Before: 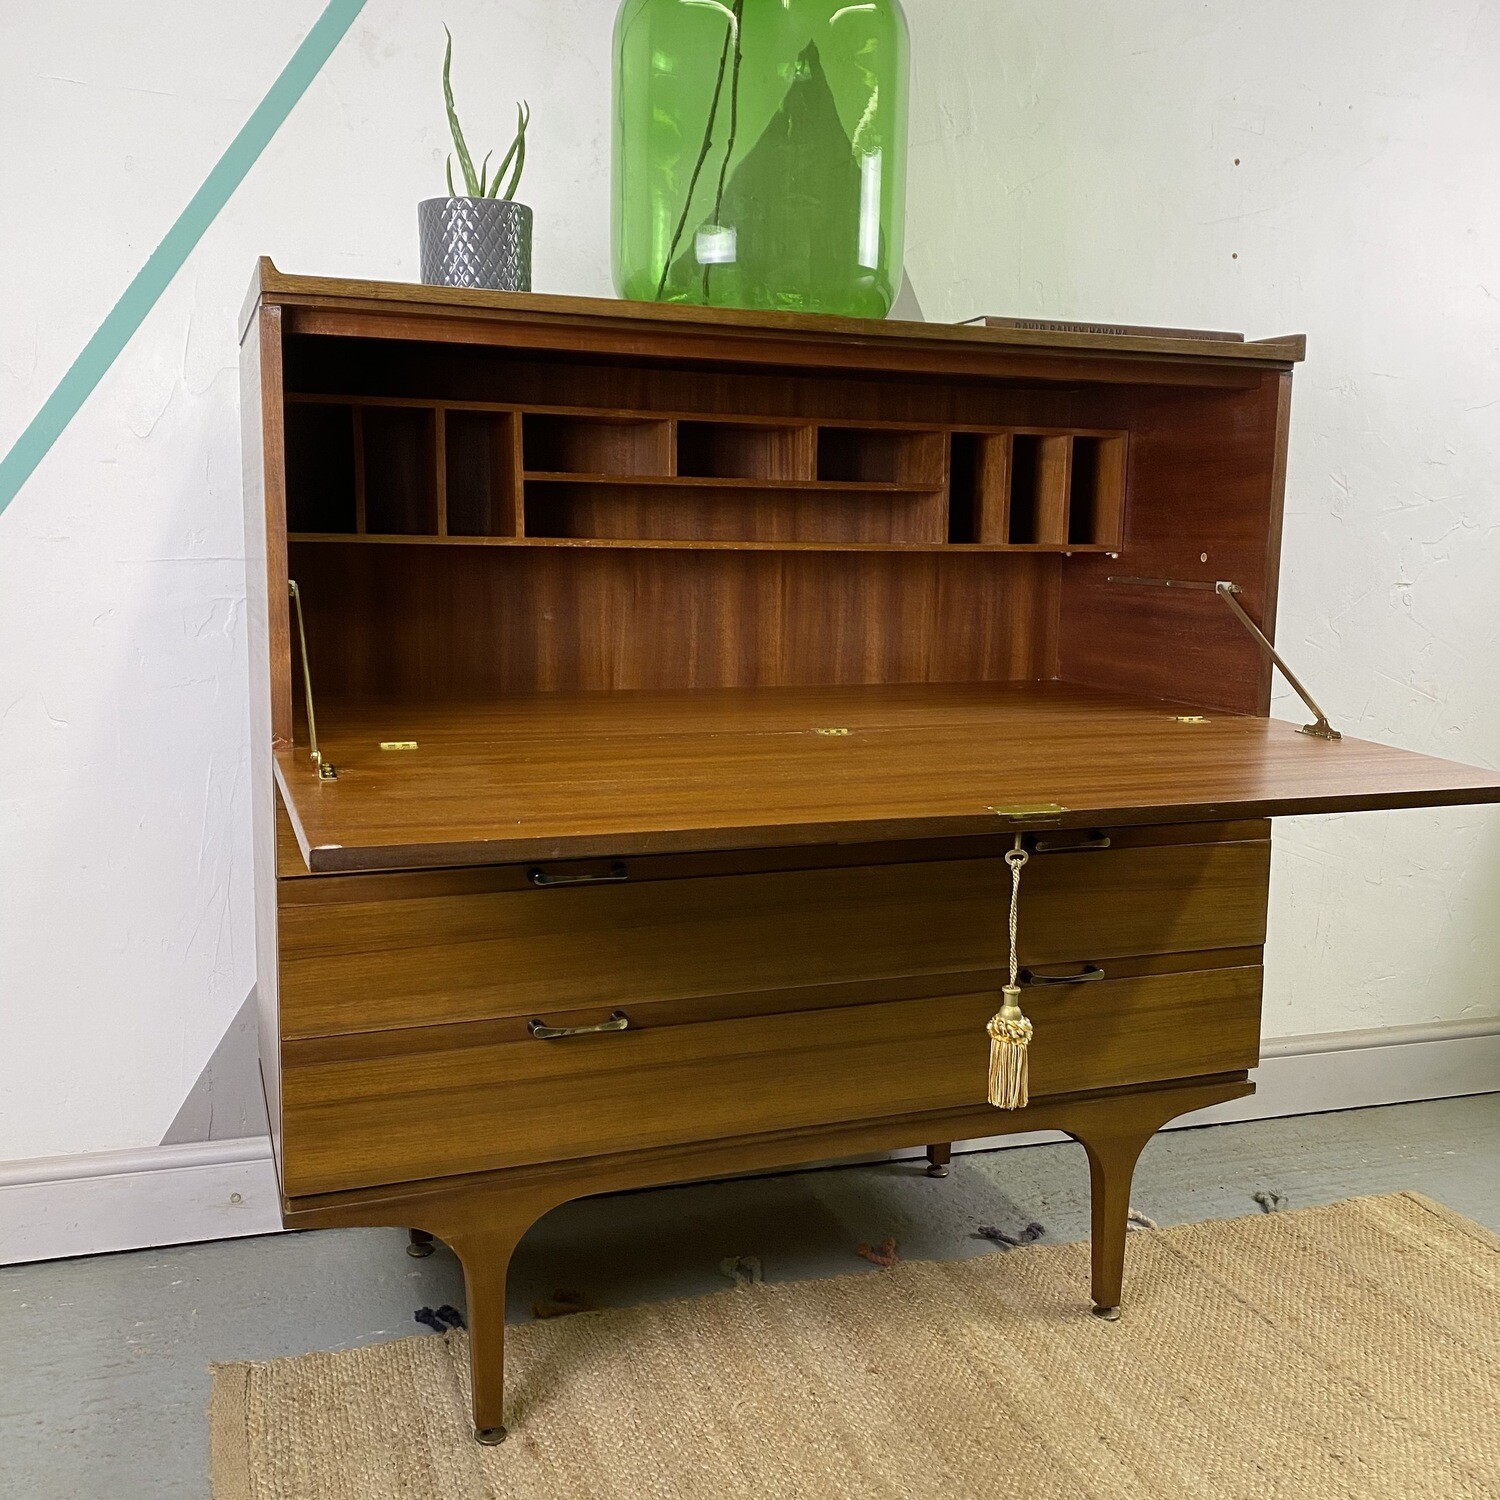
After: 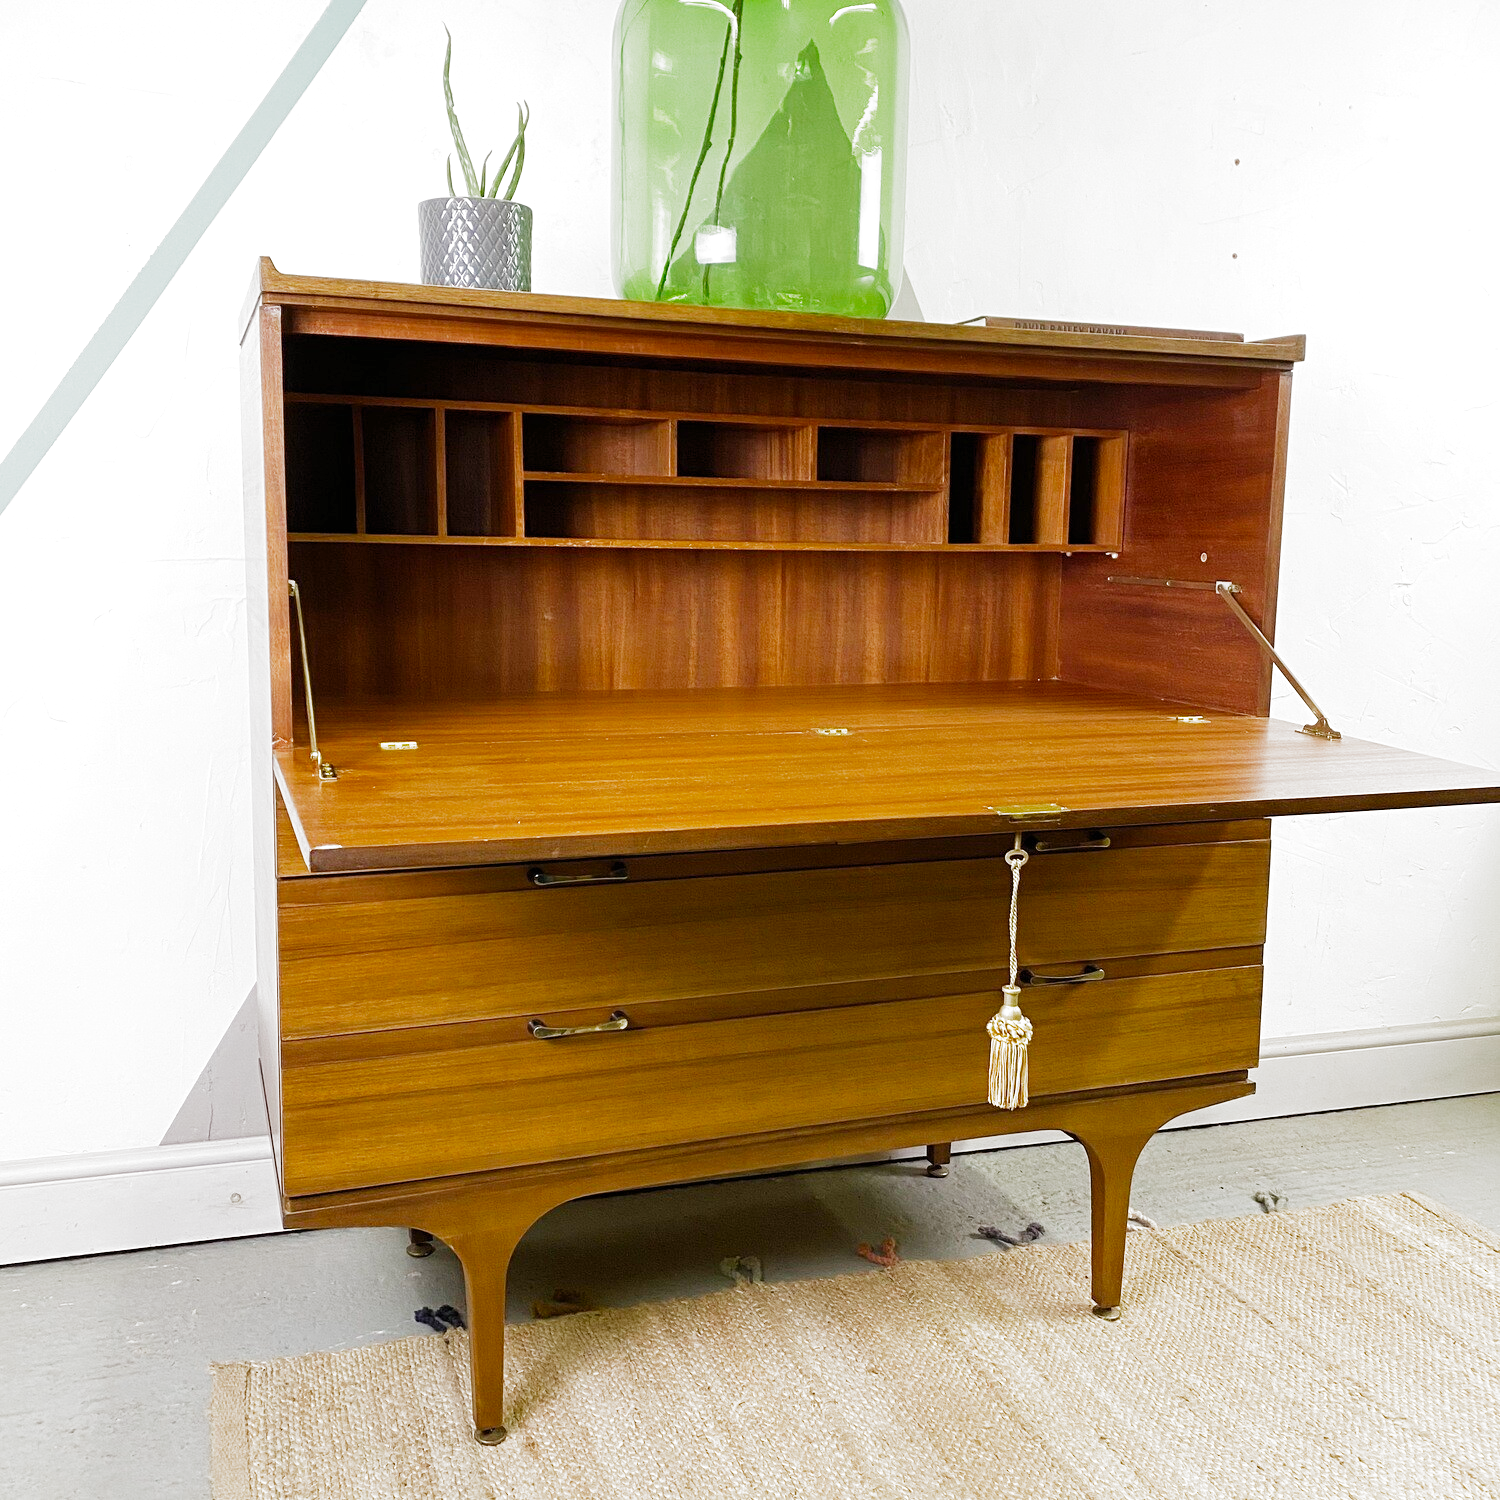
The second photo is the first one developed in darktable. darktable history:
filmic rgb: black relative exposure -11.33 EV, white relative exposure 3.25 EV, hardness 6.79, add noise in highlights 0.002, preserve chrominance no, color science v3 (2019), use custom middle-gray values true, contrast in highlights soft
exposure: exposure 1.218 EV, compensate highlight preservation false
